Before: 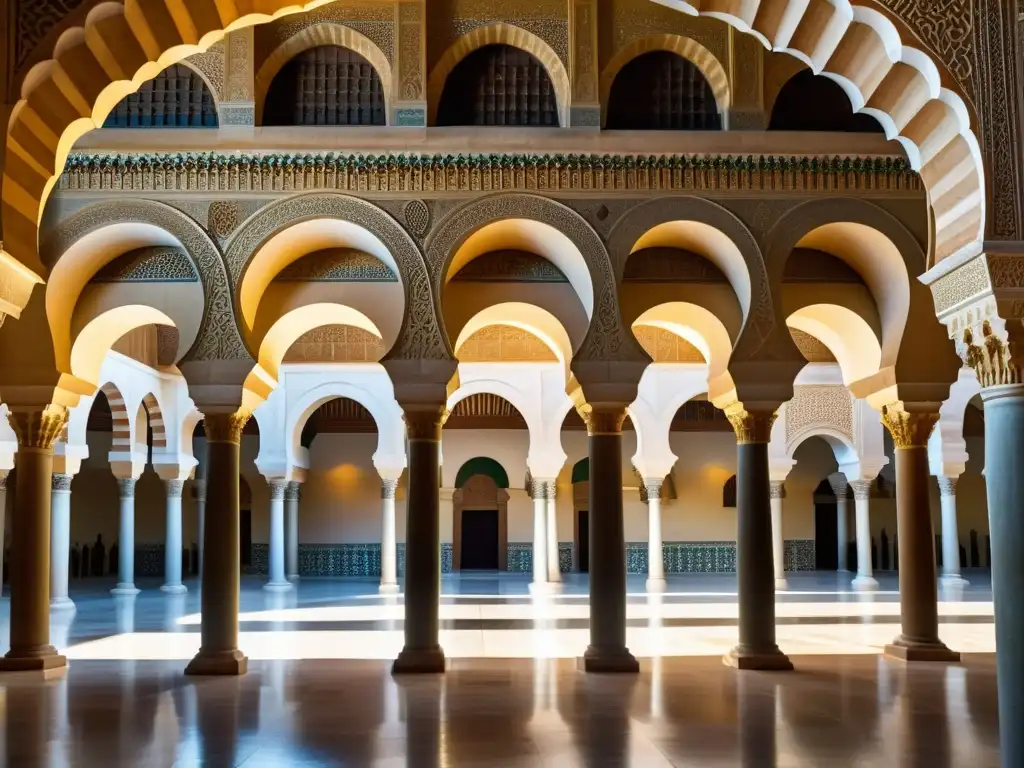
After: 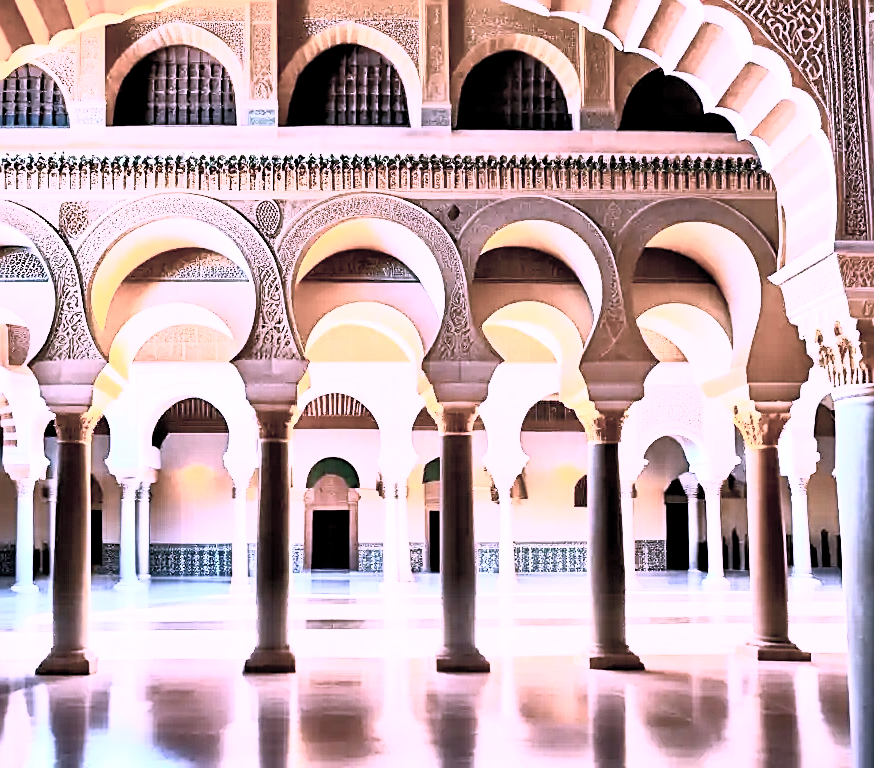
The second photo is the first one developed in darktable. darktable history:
color balance rgb: highlights gain › chroma 0.185%, highlights gain › hue 332.13°, perceptual saturation grading › global saturation 19.931%, perceptual brilliance grading › global brilliance 10.499%, perceptual brilliance grading › shadows 15.53%
color correction: highlights a* 15.96, highlights b* -20.83
contrast equalizer: y [[0.586, 0.584, 0.576, 0.565, 0.552, 0.539], [0.5 ×6], [0.97, 0.959, 0.919, 0.859, 0.789, 0.717], [0 ×6], [0 ×6]]
tone curve: curves: ch0 [(0, 0) (0.004, 0.001) (0.133, 0.151) (0.325, 0.399) (0.475, 0.579) (0.832, 0.902) (1, 1)], color space Lab, independent channels, preserve colors none
sharpen: on, module defaults
contrast brightness saturation: contrast 0.56, brightness 0.57, saturation -0.342
exposure: black level correction 0.001, exposure 0.499 EV, compensate highlight preservation false
crop and rotate: left 14.631%
